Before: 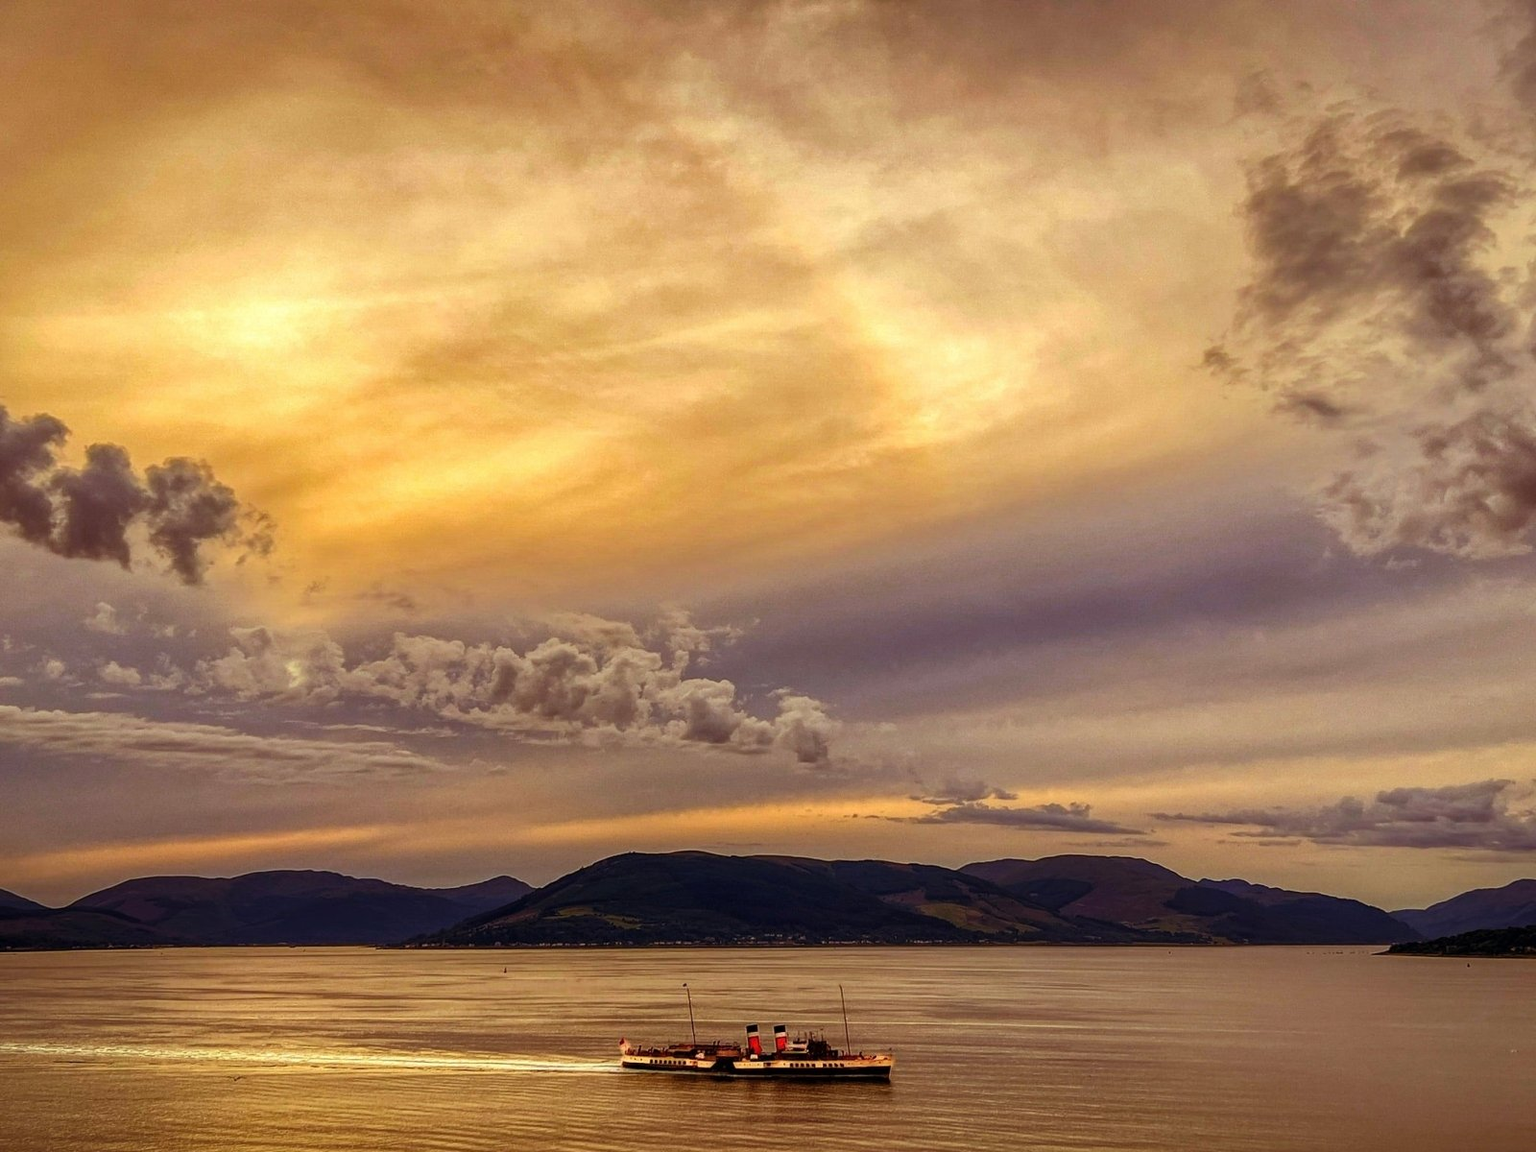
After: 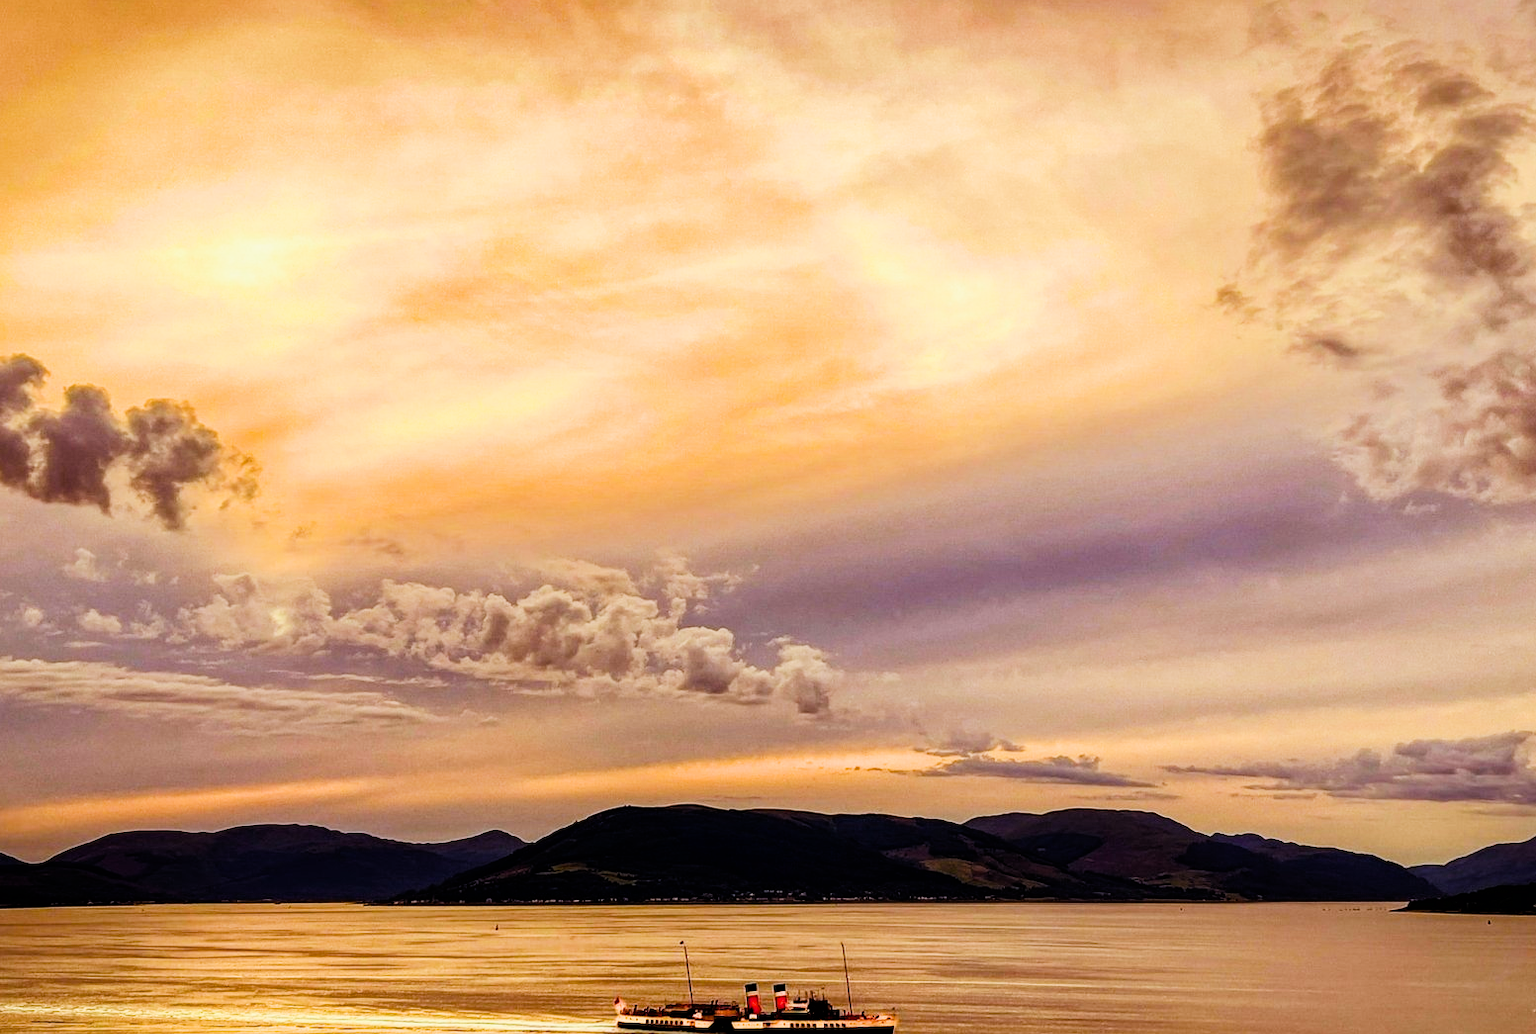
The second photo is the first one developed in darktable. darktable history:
exposure: exposure 0.7 EV, compensate highlight preservation false
crop: left 1.507%, top 6.147%, right 1.379%, bottom 6.637%
filmic rgb: black relative exposure -5 EV, hardness 2.88, contrast 1.3, highlights saturation mix -30%
color balance rgb: linear chroma grading › global chroma 8.12%, perceptual saturation grading › global saturation 9.07%, perceptual saturation grading › highlights -13.84%, perceptual saturation grading › mid-tones 14.88%, perceptual saturation grading › shadows 22.8%, perceptual brilliance grading › highlights 2.61%, global vibrance 12.07%
